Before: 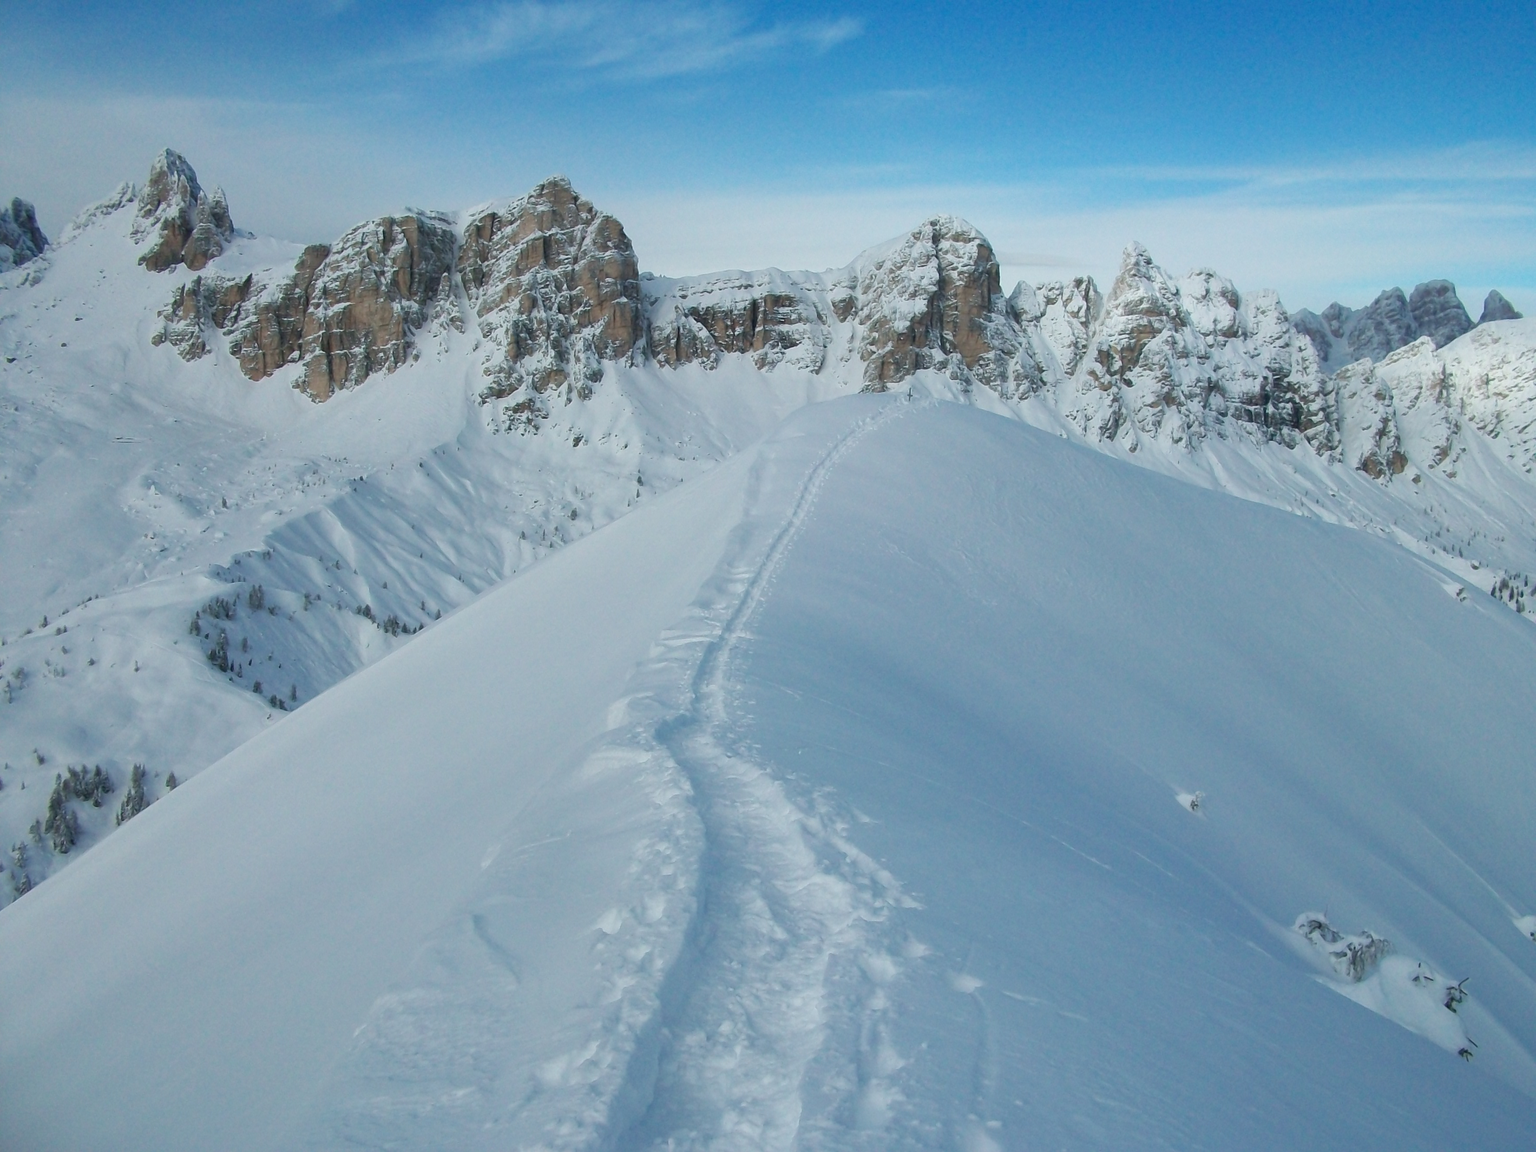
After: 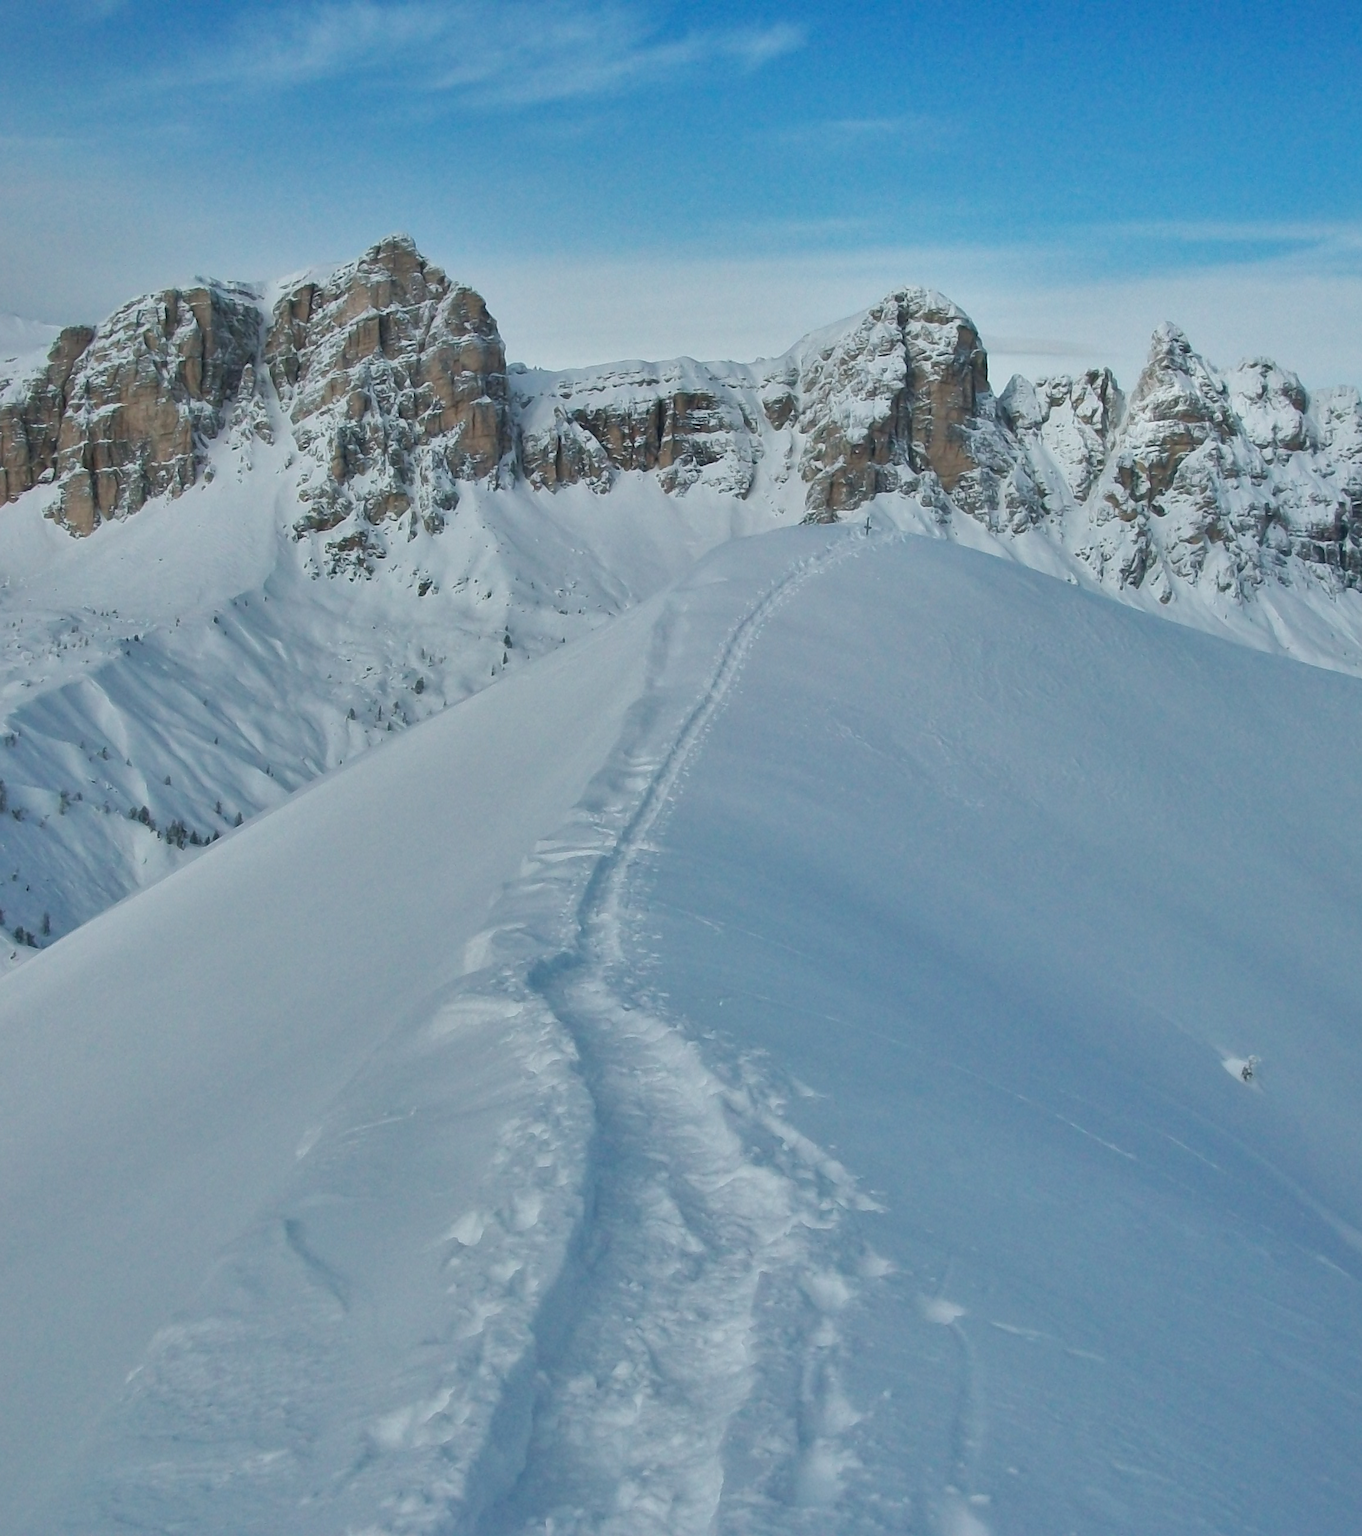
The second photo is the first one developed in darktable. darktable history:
shadows and highlights: radius 108.52, shadows 23.73, highlights -59.32, low approximation 0.01, soften with gaussian
crop: left 16.899%, right 16.556%
